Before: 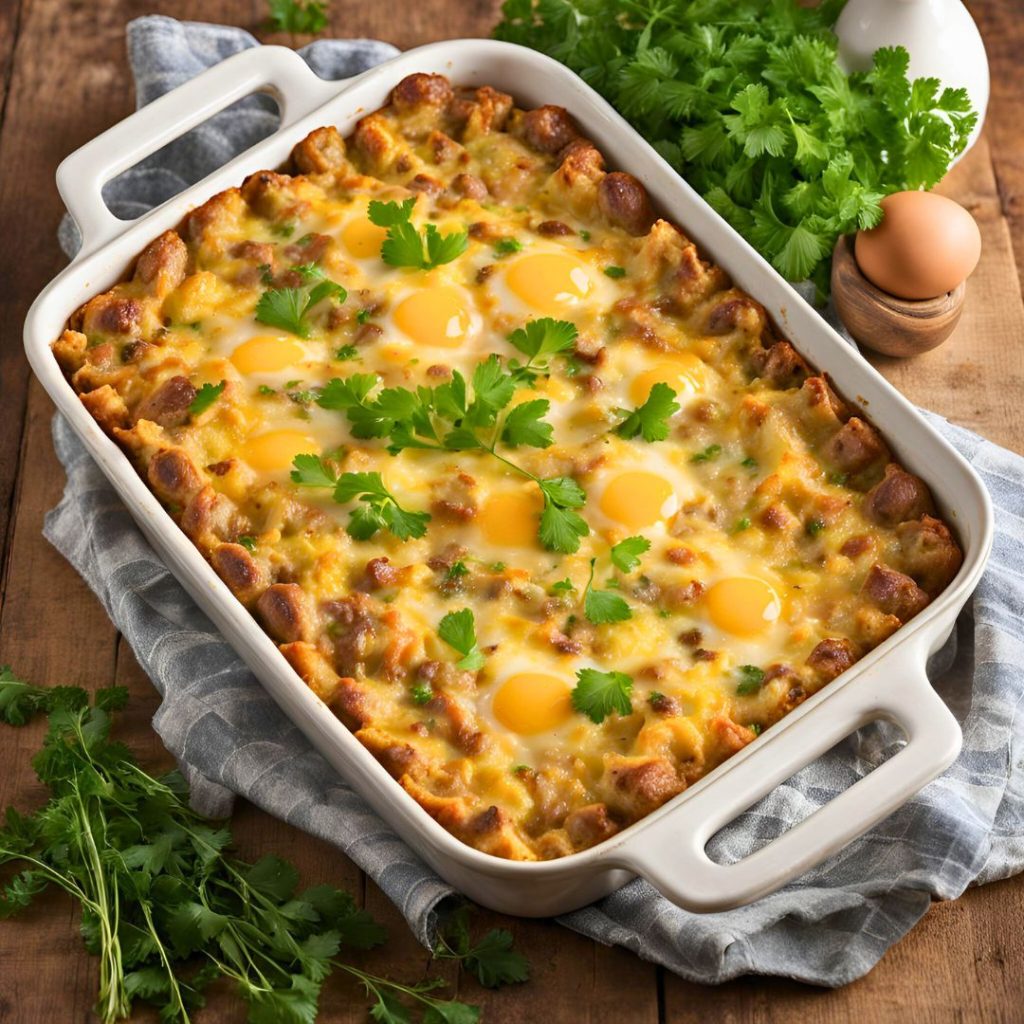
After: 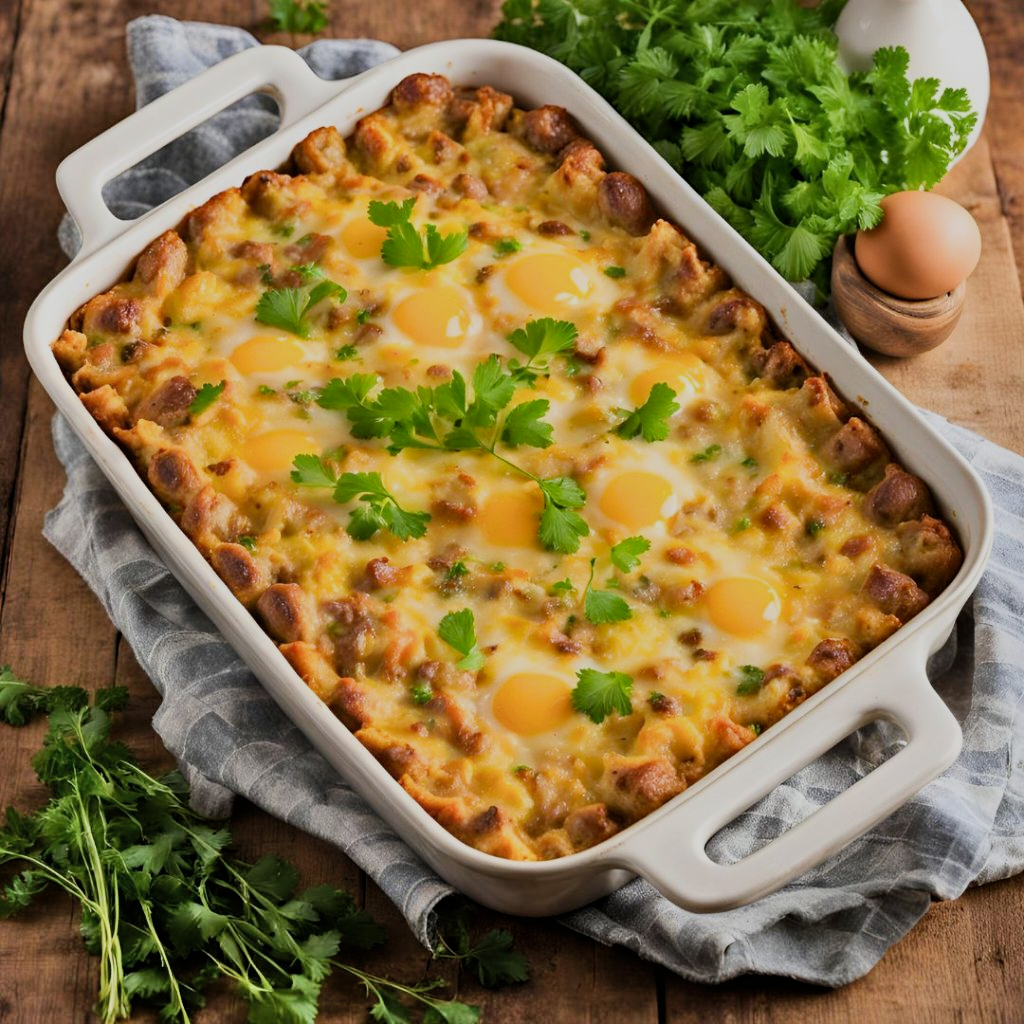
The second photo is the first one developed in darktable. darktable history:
shadows and highlights: shadows 52.55, soften with gaussian
filmic rgb: black relative exposure -7.65 EV, white relative exposure 4.56 EV, hardness 3.61, contrast 1.055
